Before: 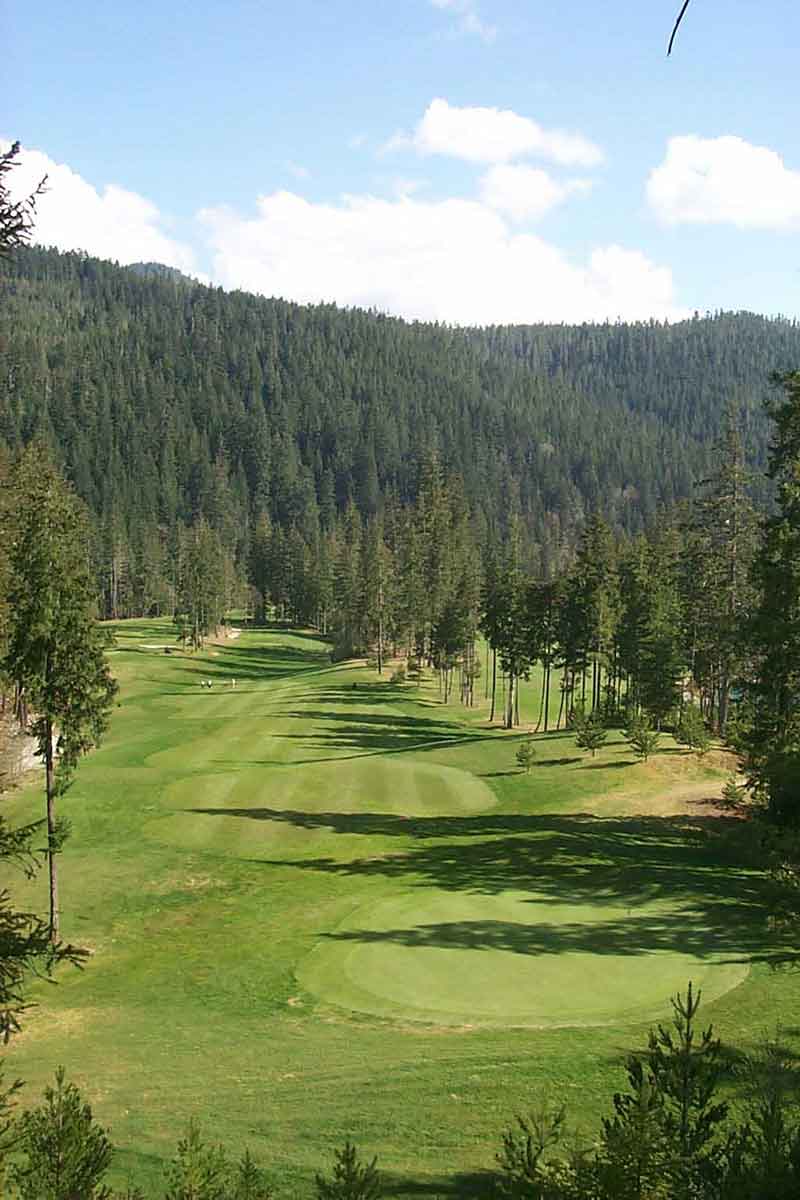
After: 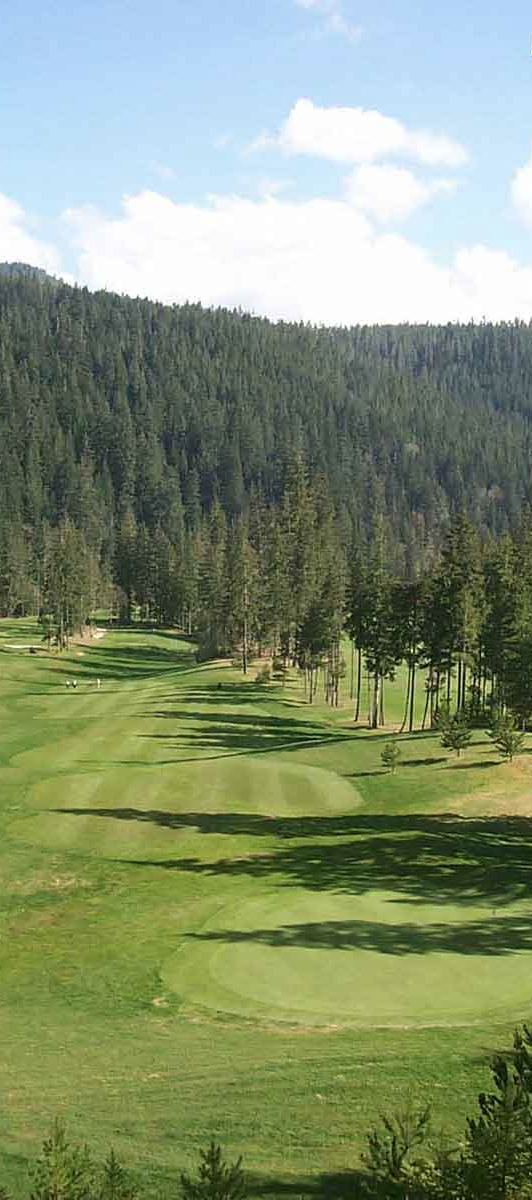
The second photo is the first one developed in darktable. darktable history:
crop: left 16.996%, right 16.379%
contrast brightness saturation: contrast 0.009, saturation -0.066
